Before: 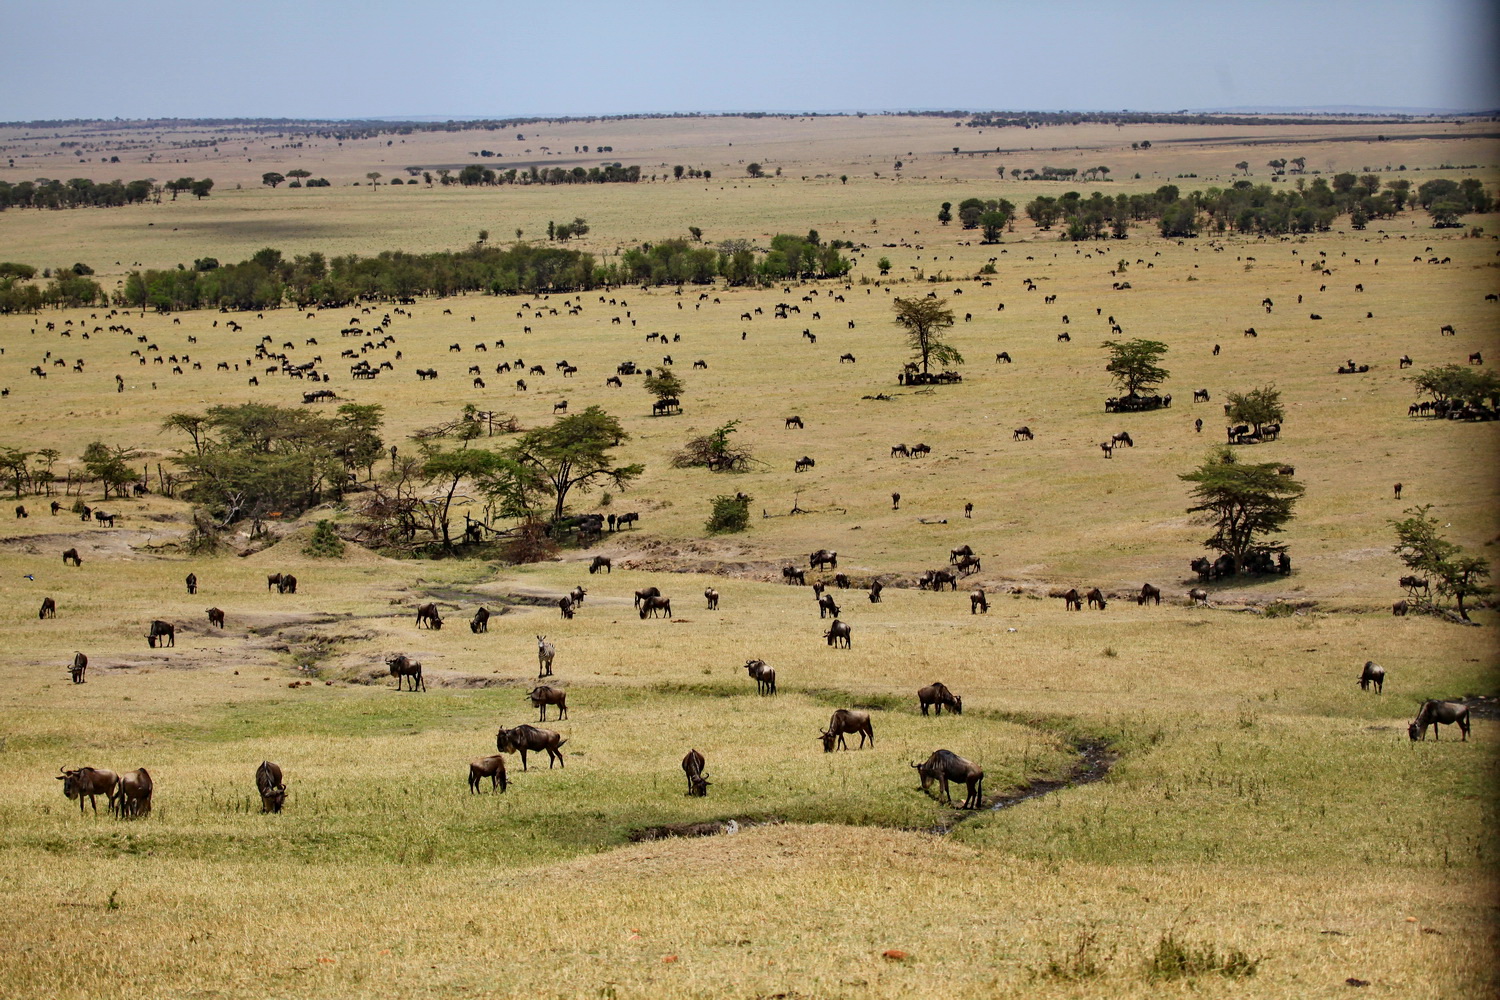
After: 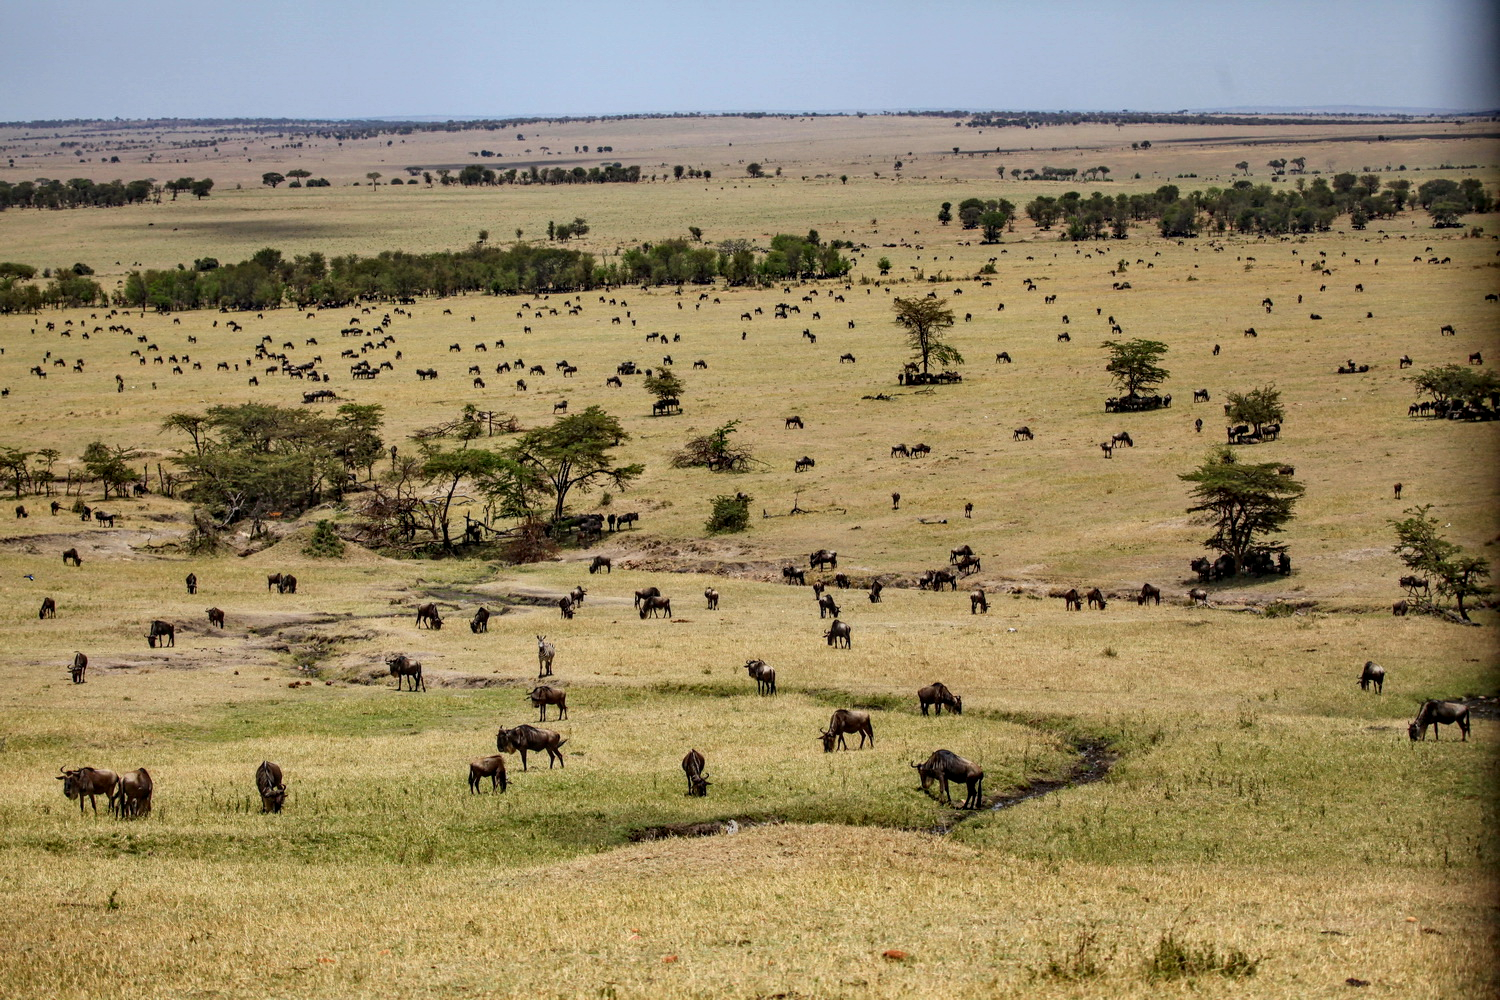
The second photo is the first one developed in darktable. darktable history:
color correction: highlights b* 0
local contrast: on, module defaults
